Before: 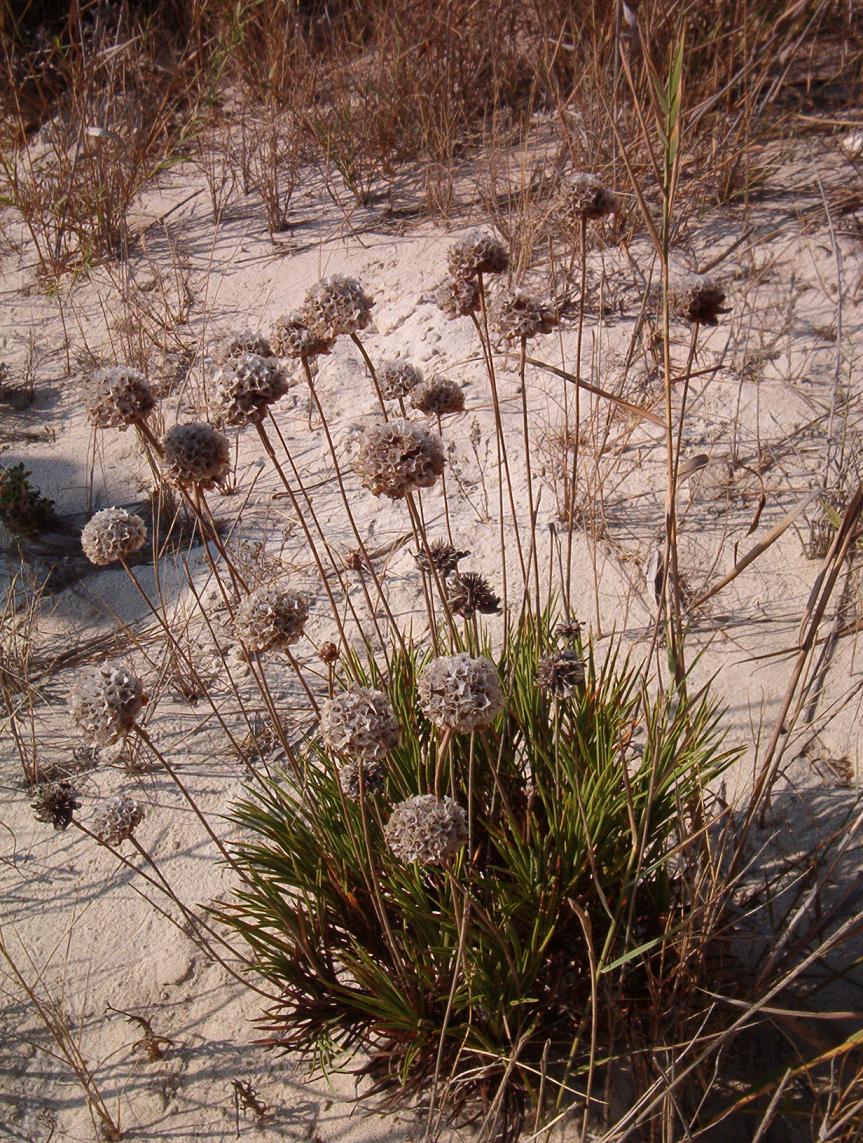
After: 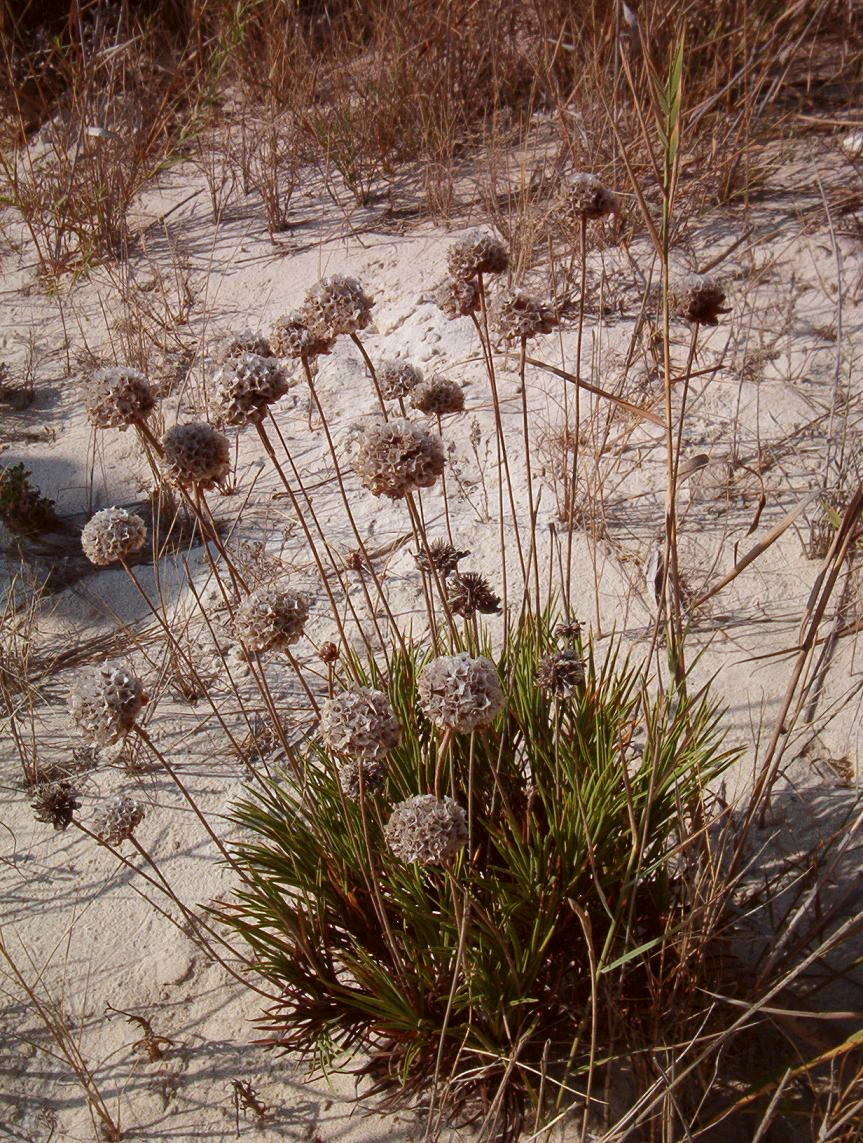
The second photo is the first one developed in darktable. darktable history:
color correction: highlights a* -4.98, highlights b* -3.76, shadows a* 3.83, shadows b* 4.08
